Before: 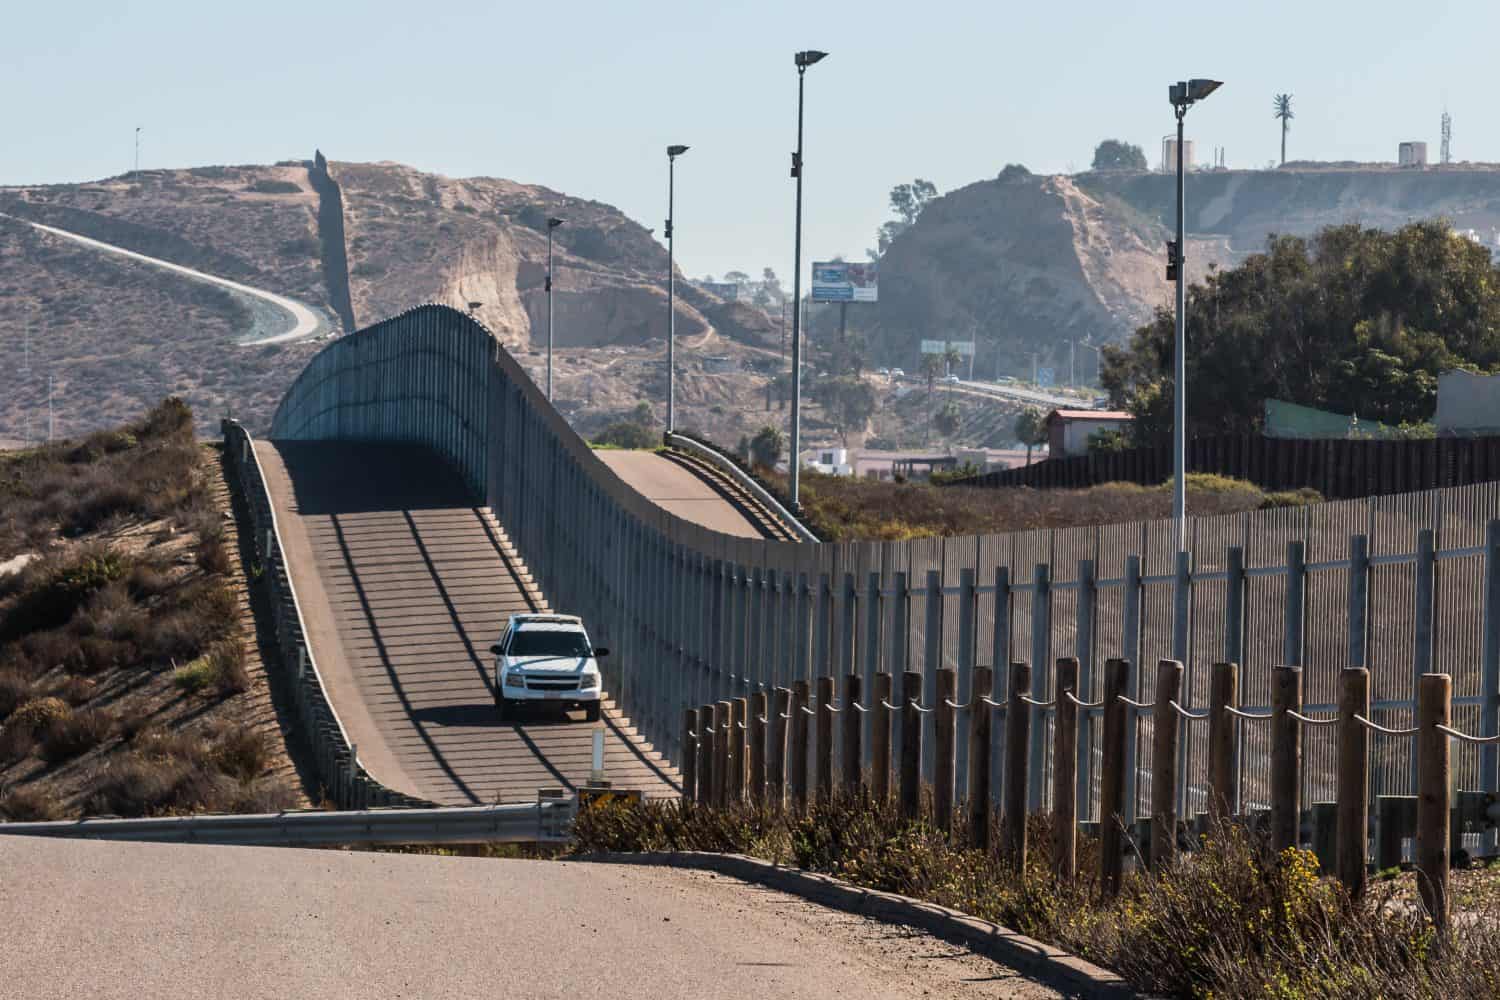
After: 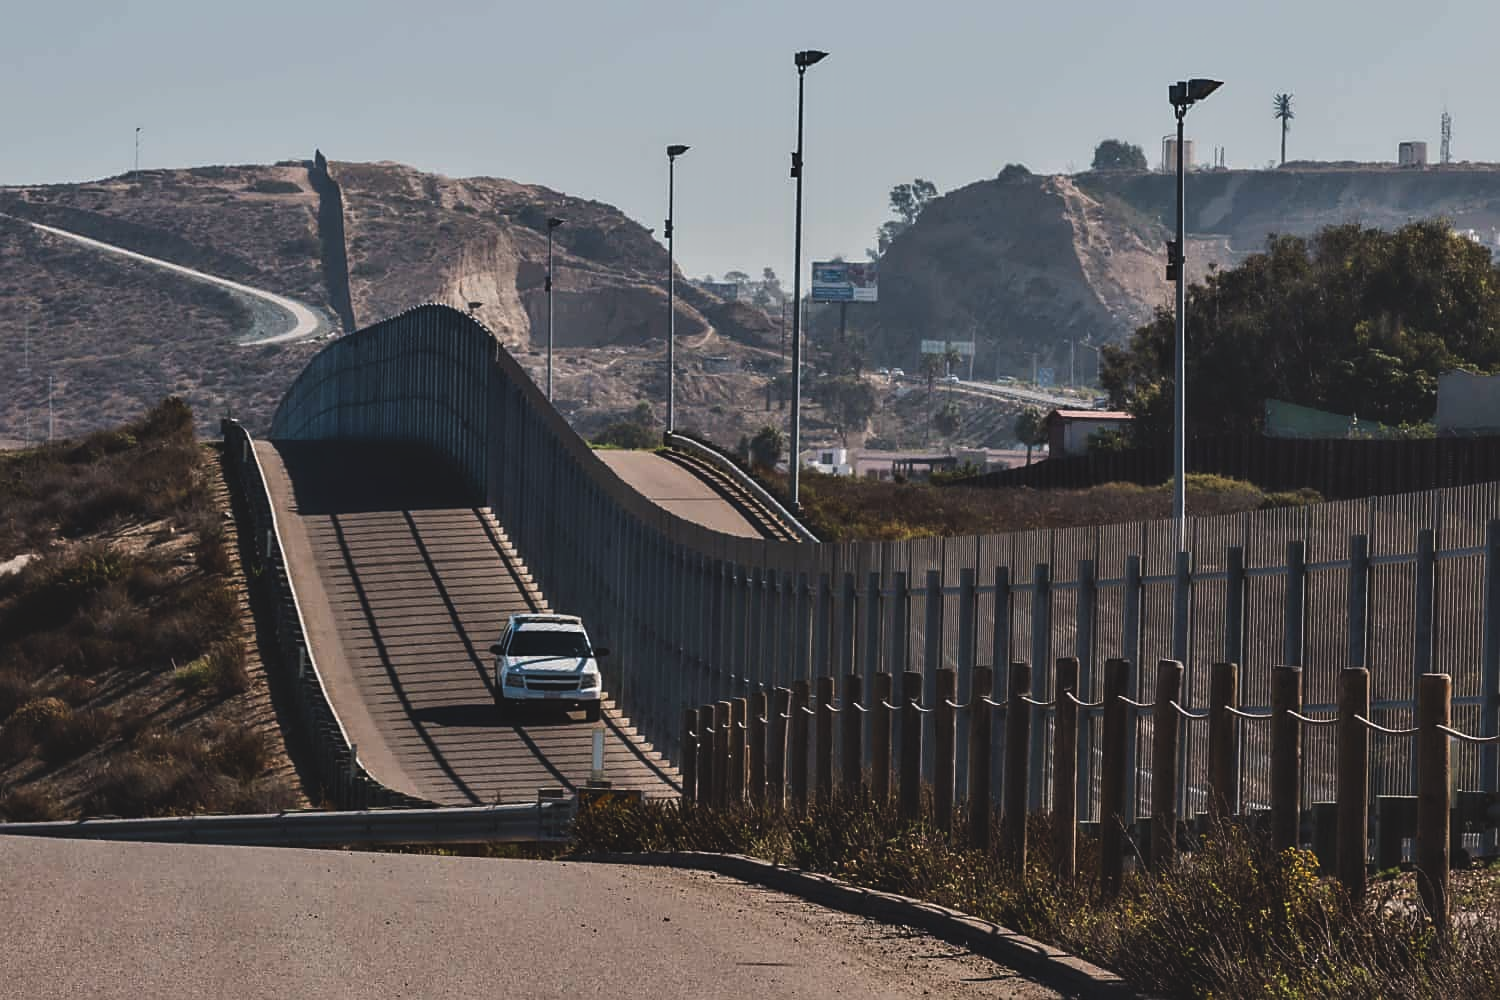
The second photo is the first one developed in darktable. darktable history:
contrast brightness saturation: contrast 0.068, brightness -0.133, saturation 0.053
contrast equalizer: octaves 7, y [[0.514, 0.573, 0.581, 0.508, 0.5, 0.5], [0.5 ×6], [0.5 ×6], [0 ×6], [0 ×6]], mix 0.601
sharpen: on, module defaults
exposure: black level correction -0.036, exposure -0.497 EV, compensate exposure bias true, compensate highlight preservation false
color calibration: illuminant custom, x 0.344, y 0.36, temperature 5047.58 K, saturation algorithm version 1 (2020)
